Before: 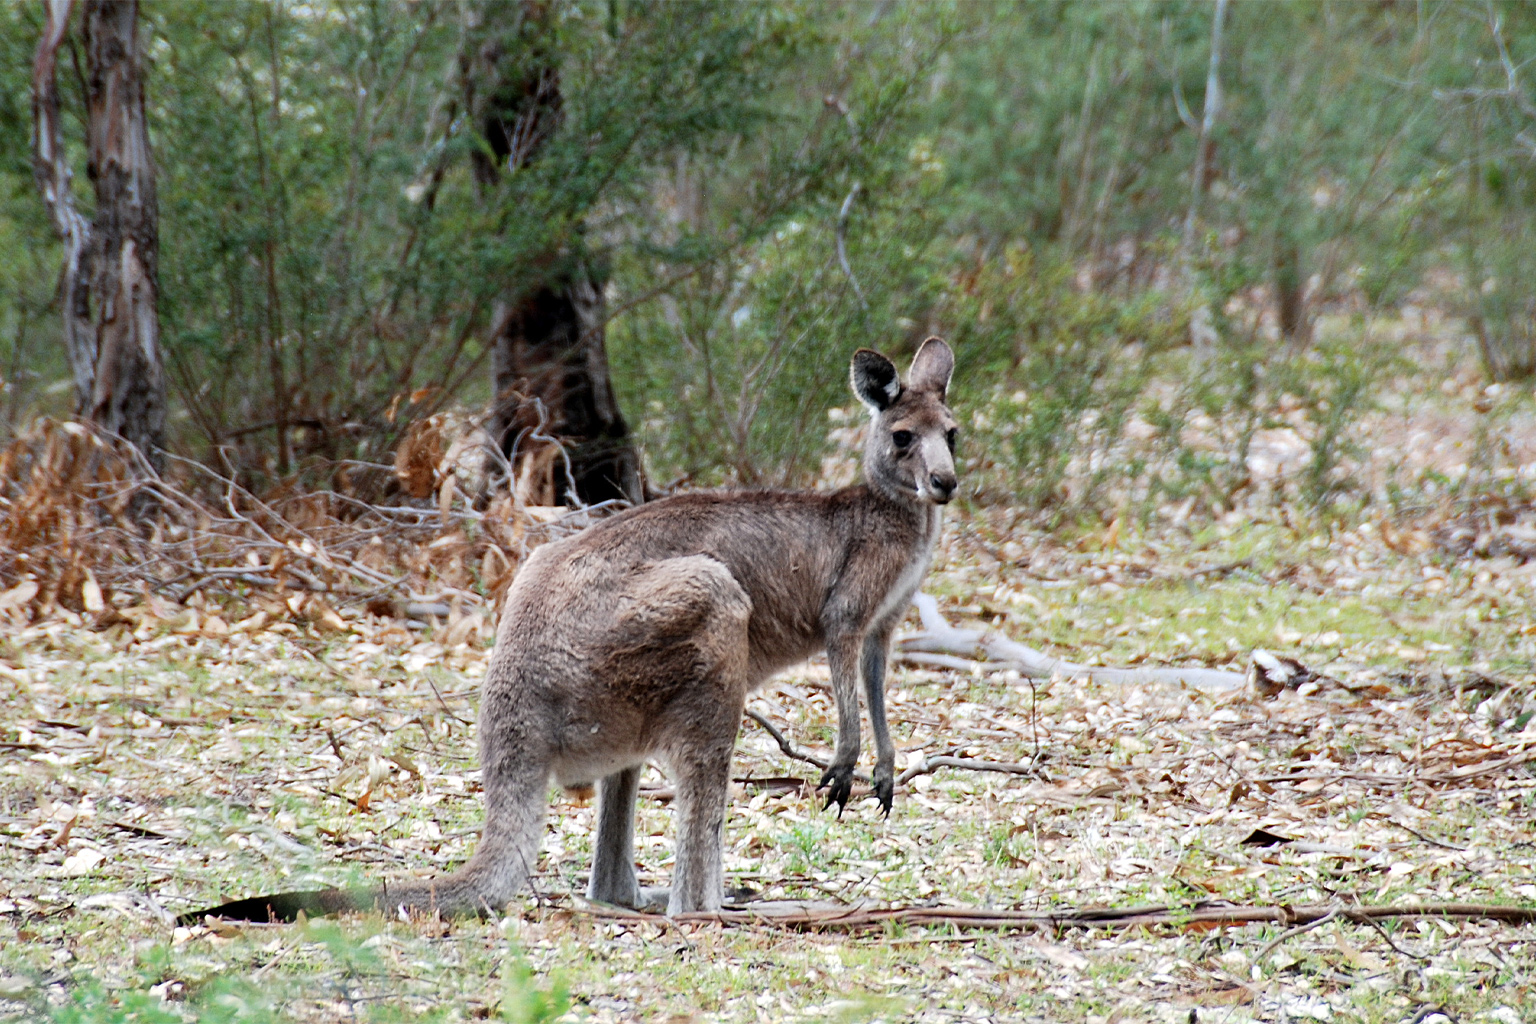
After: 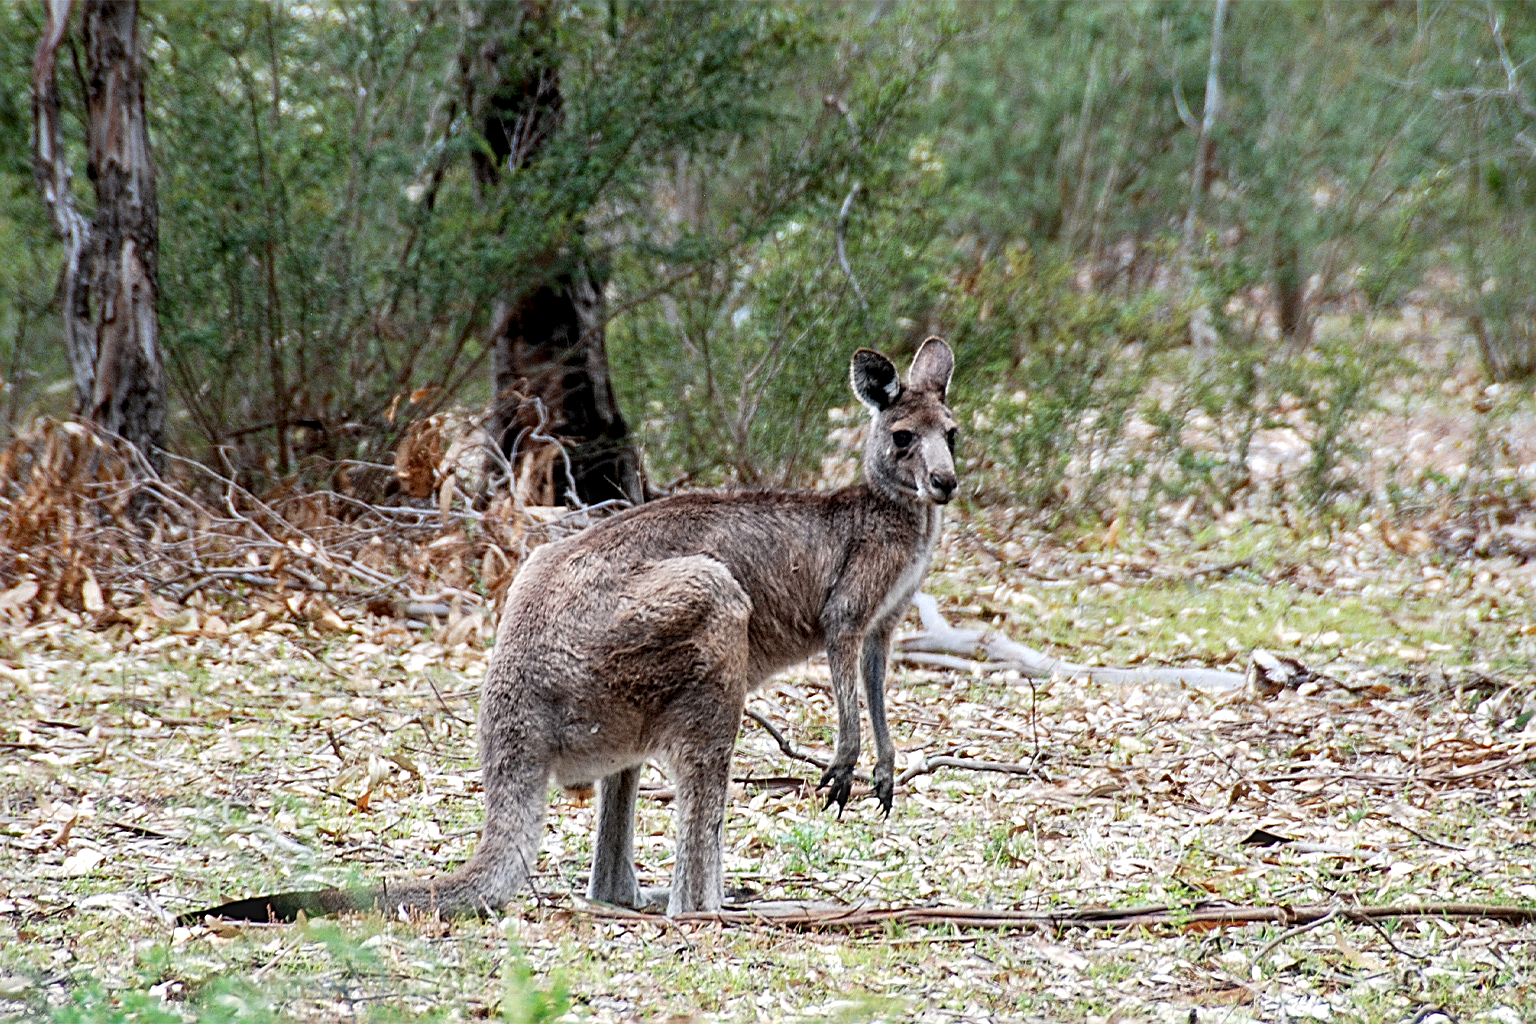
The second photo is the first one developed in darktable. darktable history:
local contrast: on, module defaults
sharpen: radius 2.747
